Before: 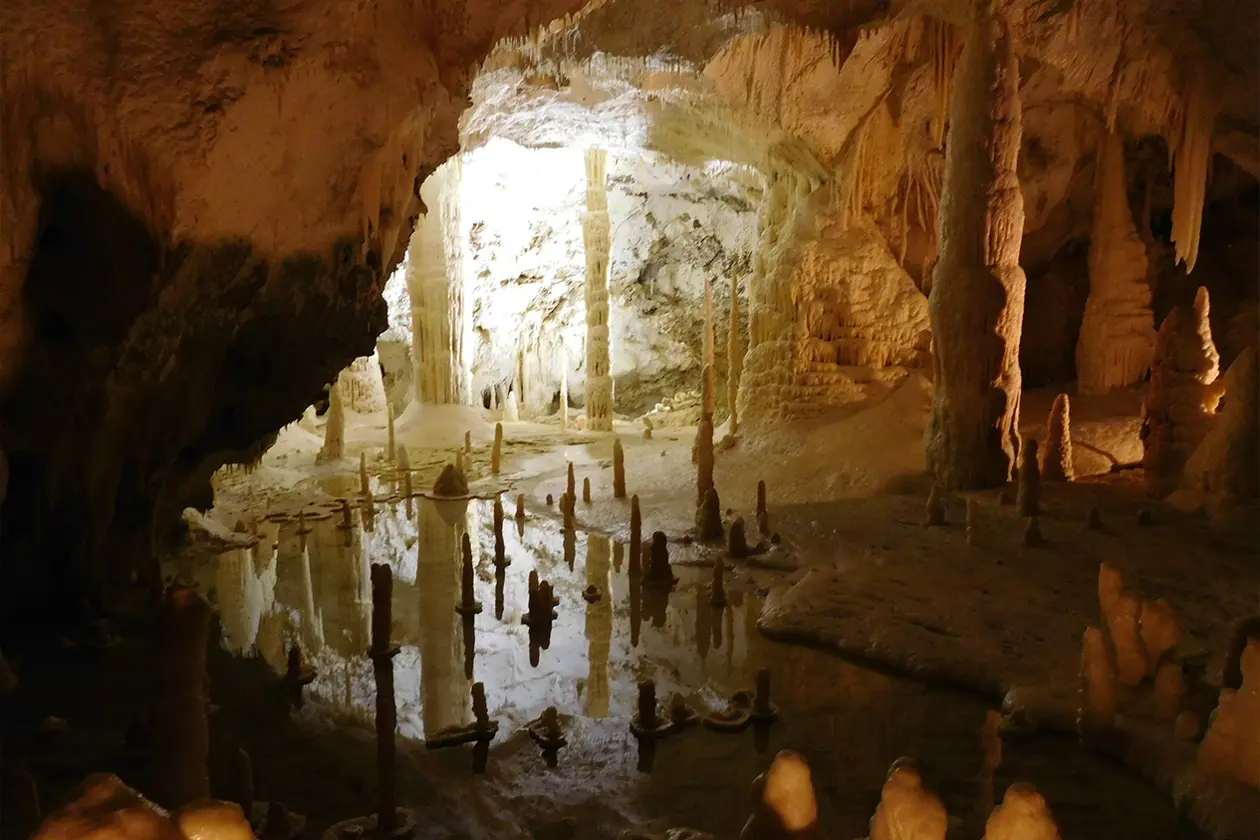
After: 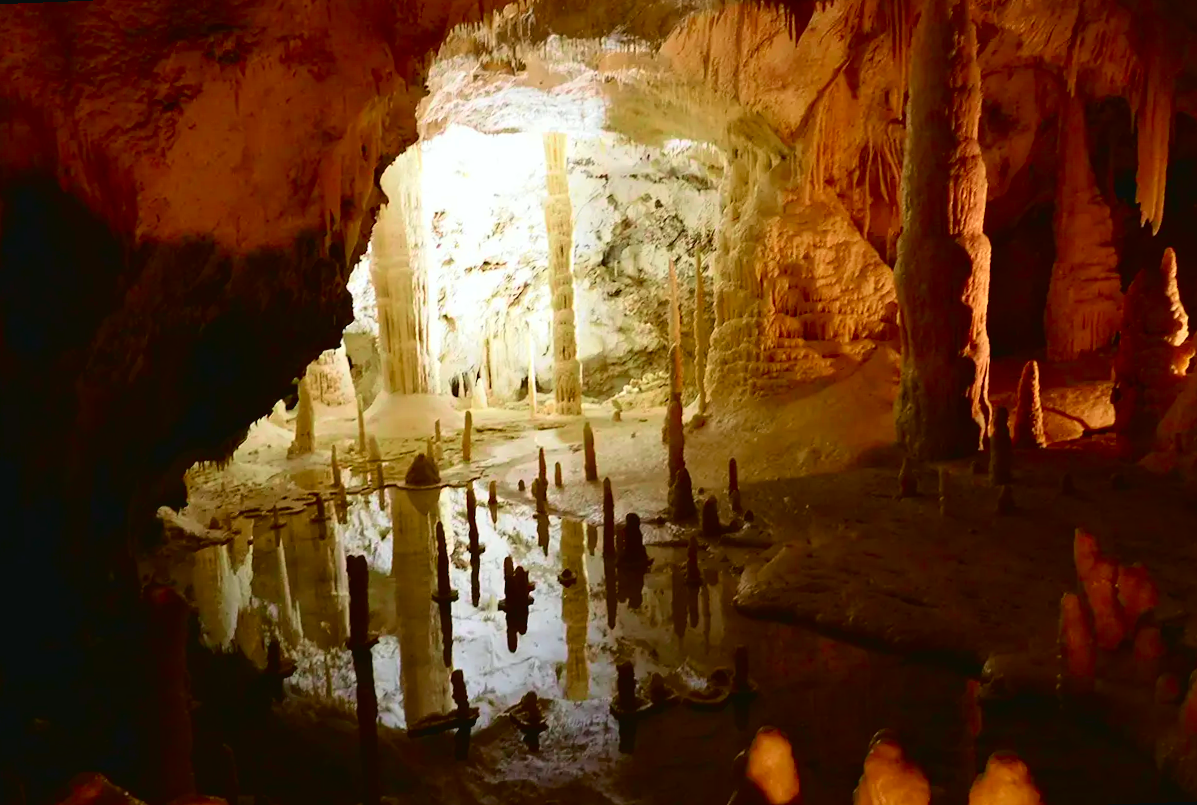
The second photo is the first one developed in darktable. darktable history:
tone curve: curves: ch0 [(0.001, 0.034) (0.115, 0.093) (0.251, 0.232) (0.382, 0.397) (0.652, 0.719) (0.802, 0.876) (1, 0.998)]; ch1 [(0, 0) (0.384, 0.324) (0.472, 0.466) (0.504, 0.5) (0.517, 0.533) (0.547, 0.564) (0.582, 0.628) (0.657, 0.727) (1, 1)]; ch2 [(0, 0) (0.278, 0.232) (0.5, 0.5) (0.531, 0.552) (0.61, 0.653) (1, 1)], color space Lab, independent channels, preserve colors none
exposure: black level correction 0.005, exposure 0.001 EV, compensate highlight preservation false
rotate and perspective: rotation -2.12°, lens shift (vertical) 0.009, lens shift (horizontal) -0.008, automatic cropping original format, crop left 0.036, crop right 0.964, crop top 0.05, crop bottom 0.959
